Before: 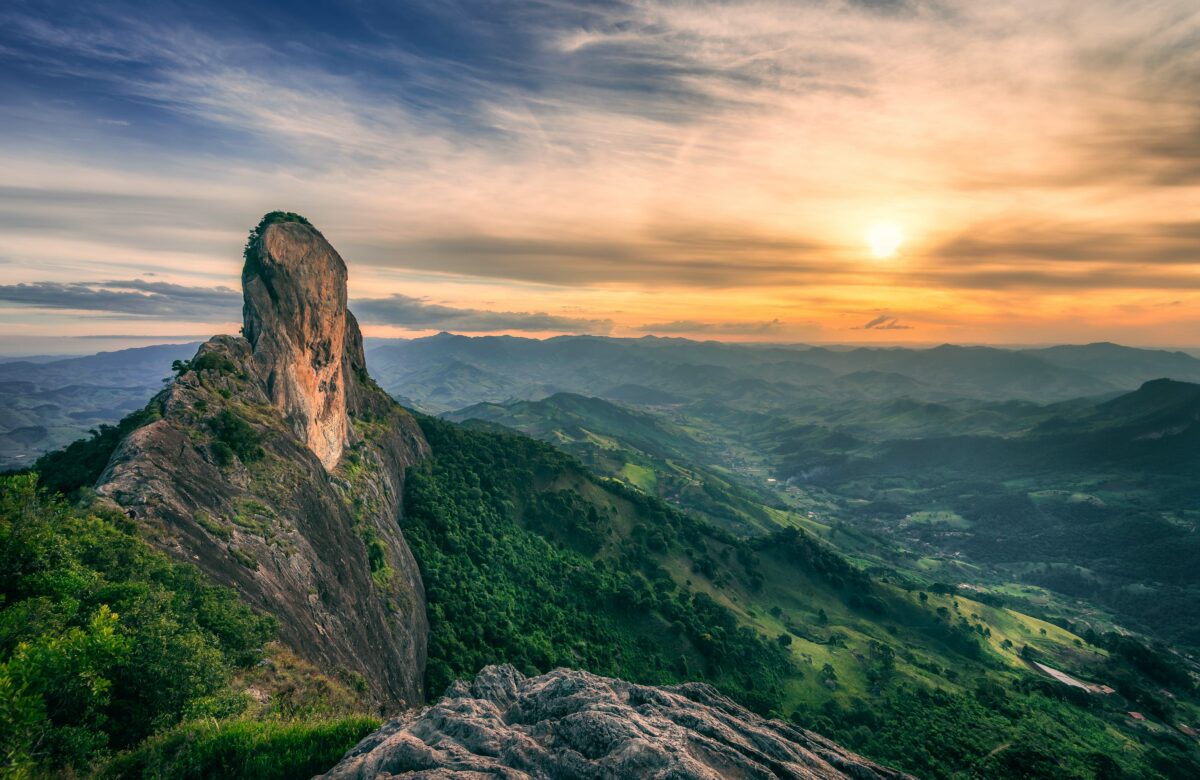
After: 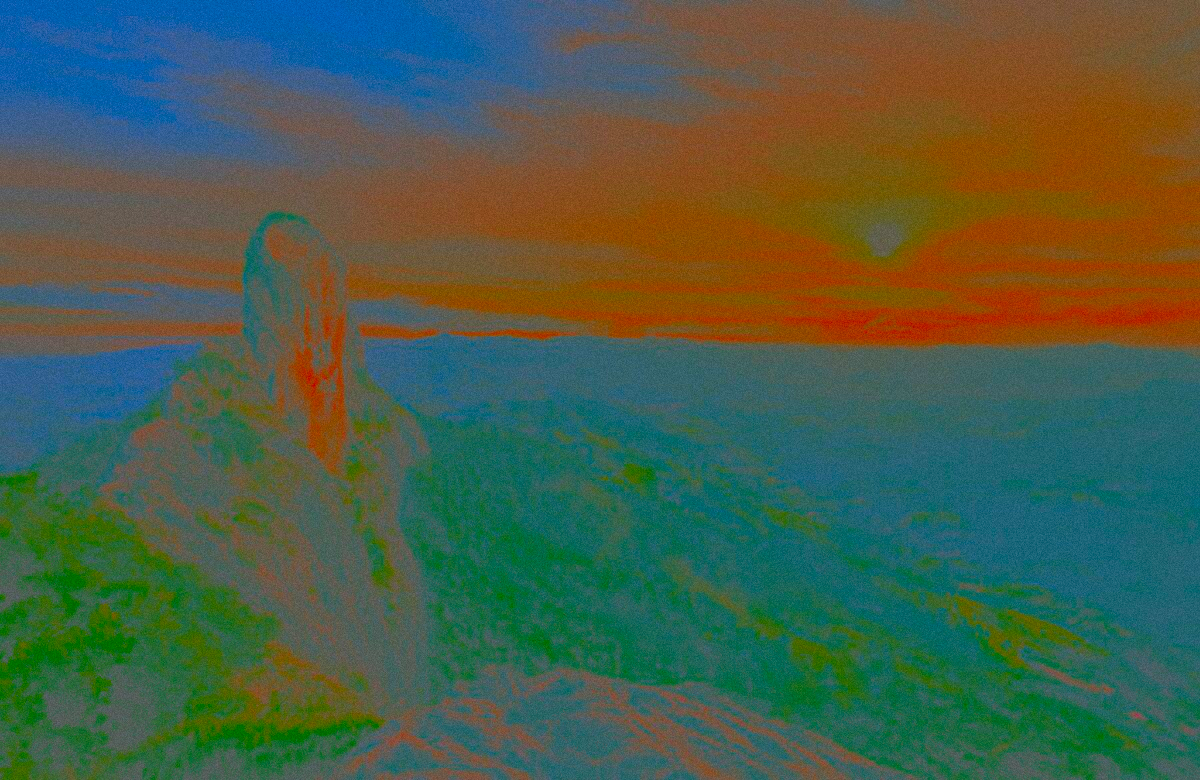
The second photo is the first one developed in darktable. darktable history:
grain: coarseness 0.47 ISO
contrast brightness saturation: contrast -0.99, brightness -0.17, saturation 0.75
